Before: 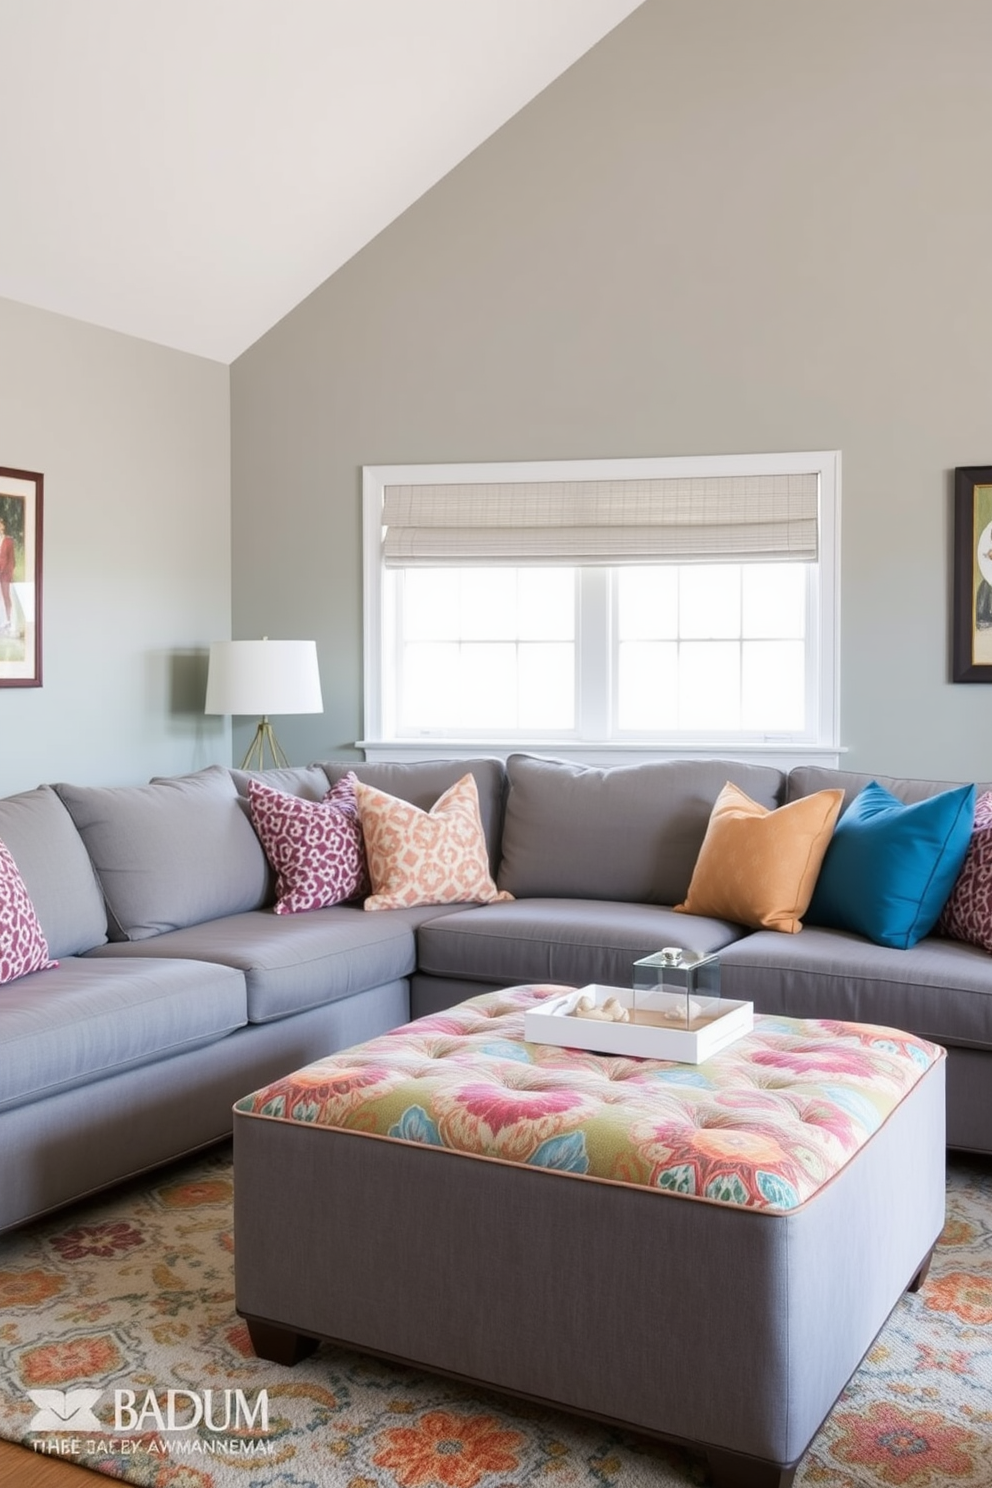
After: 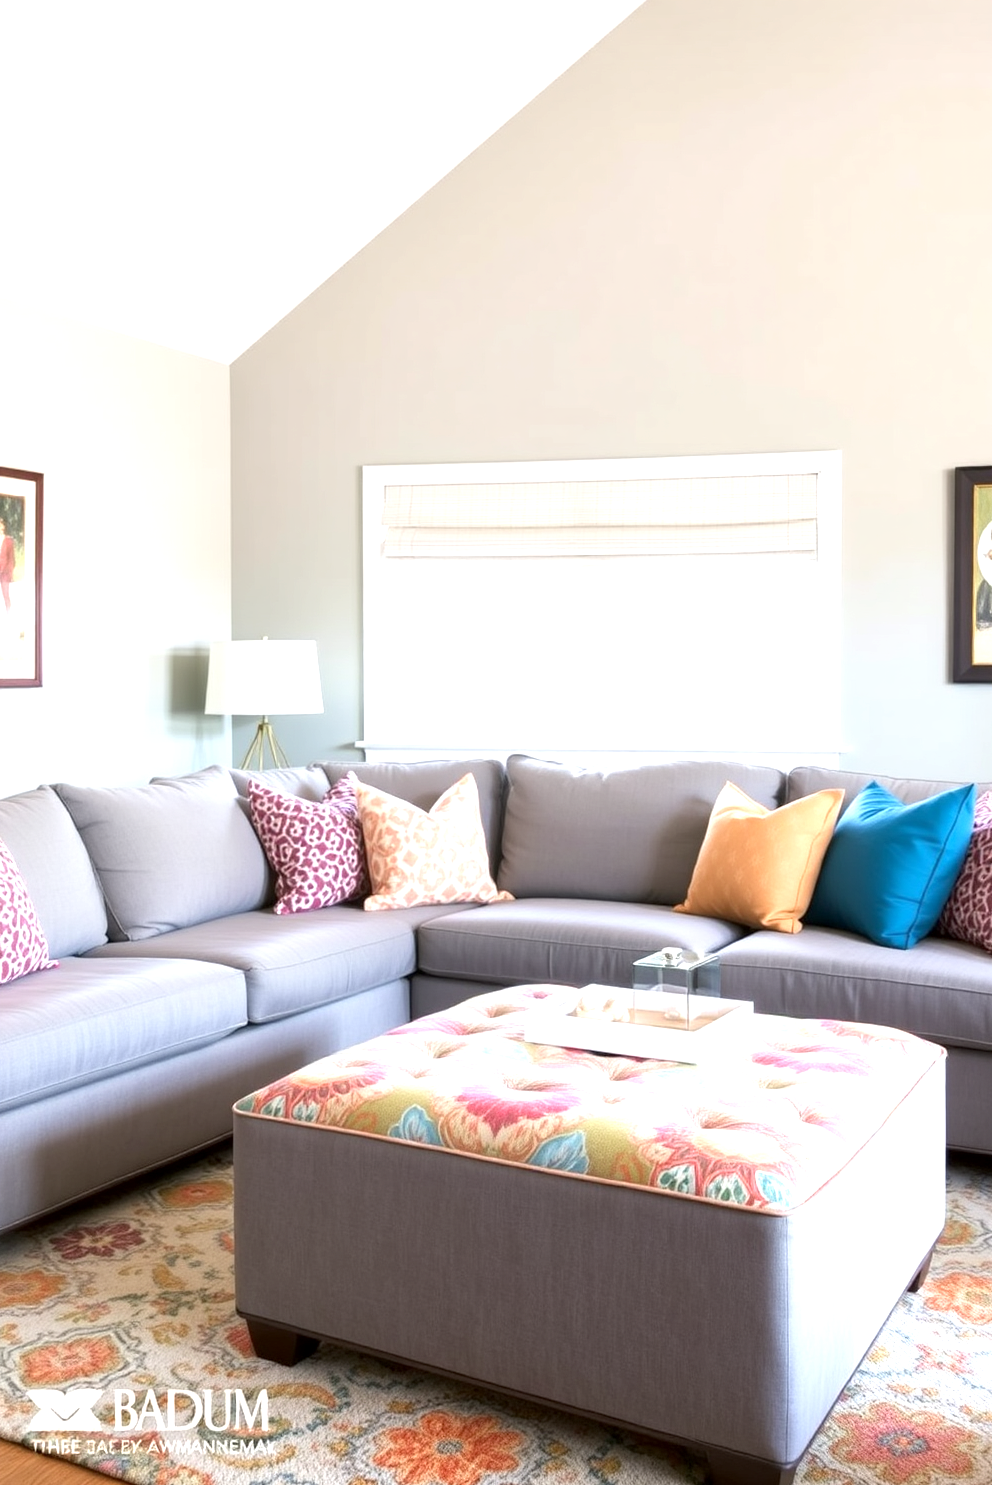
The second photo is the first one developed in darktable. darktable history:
crop: top 0.05%, bottom 0.098%
exposure: black level correction 0.001, exposure 1 EV, compensate highlight preservation false
